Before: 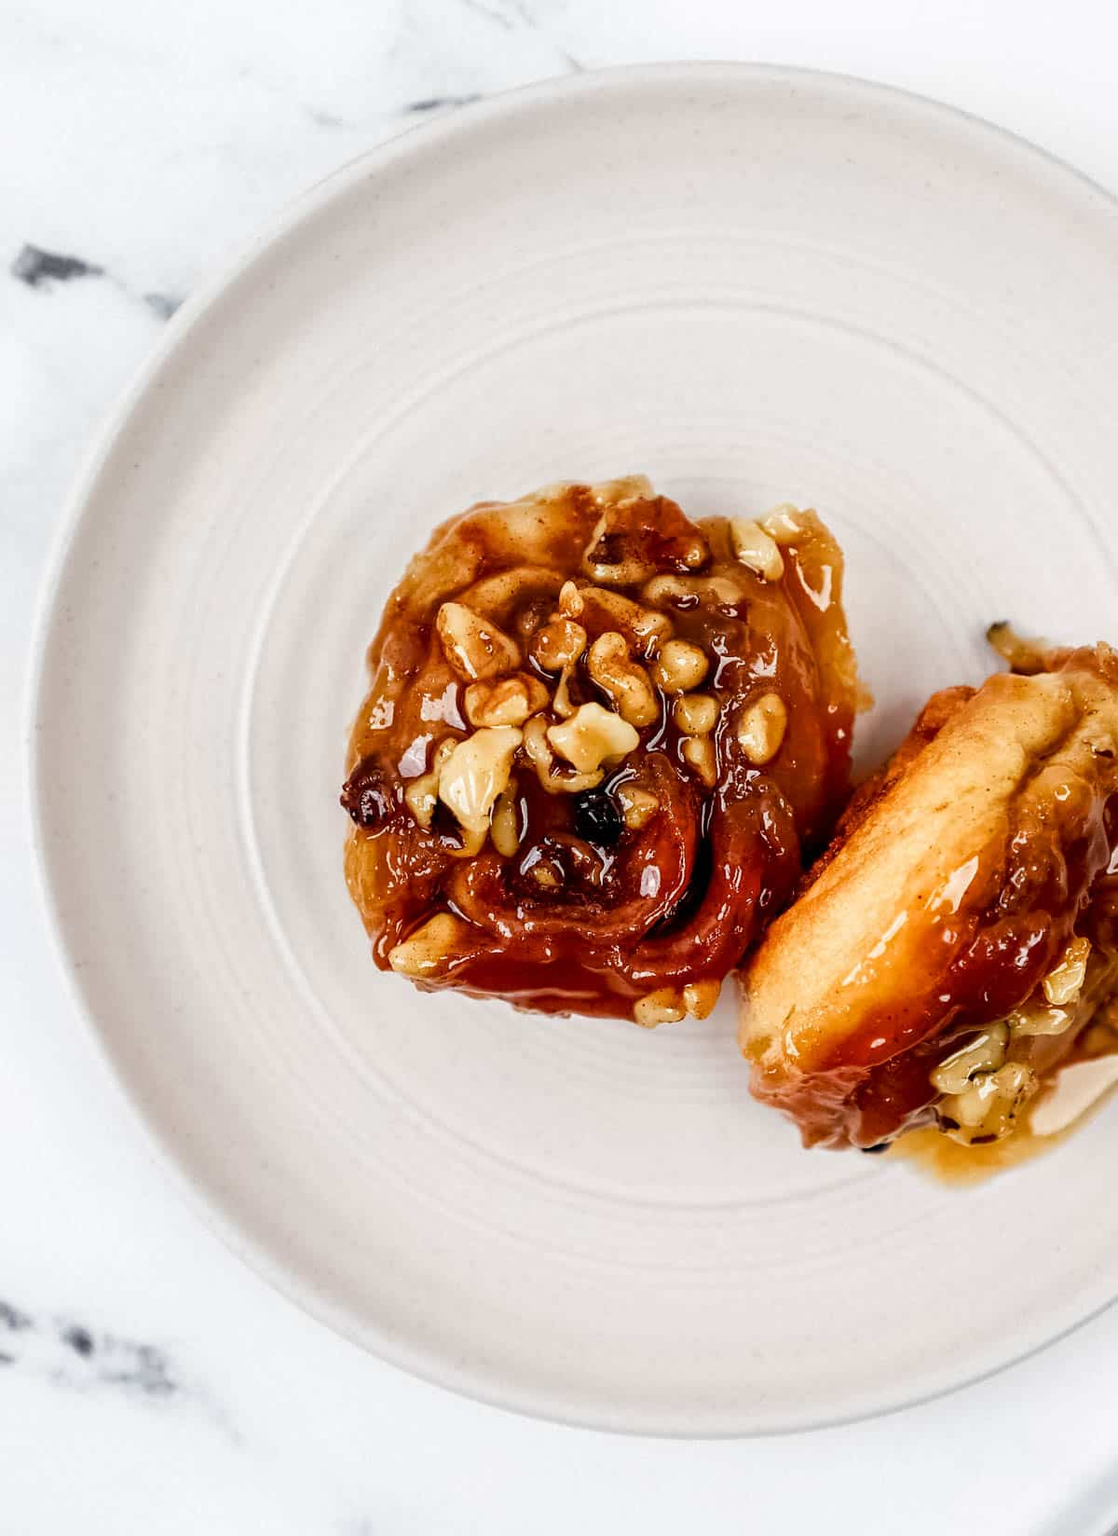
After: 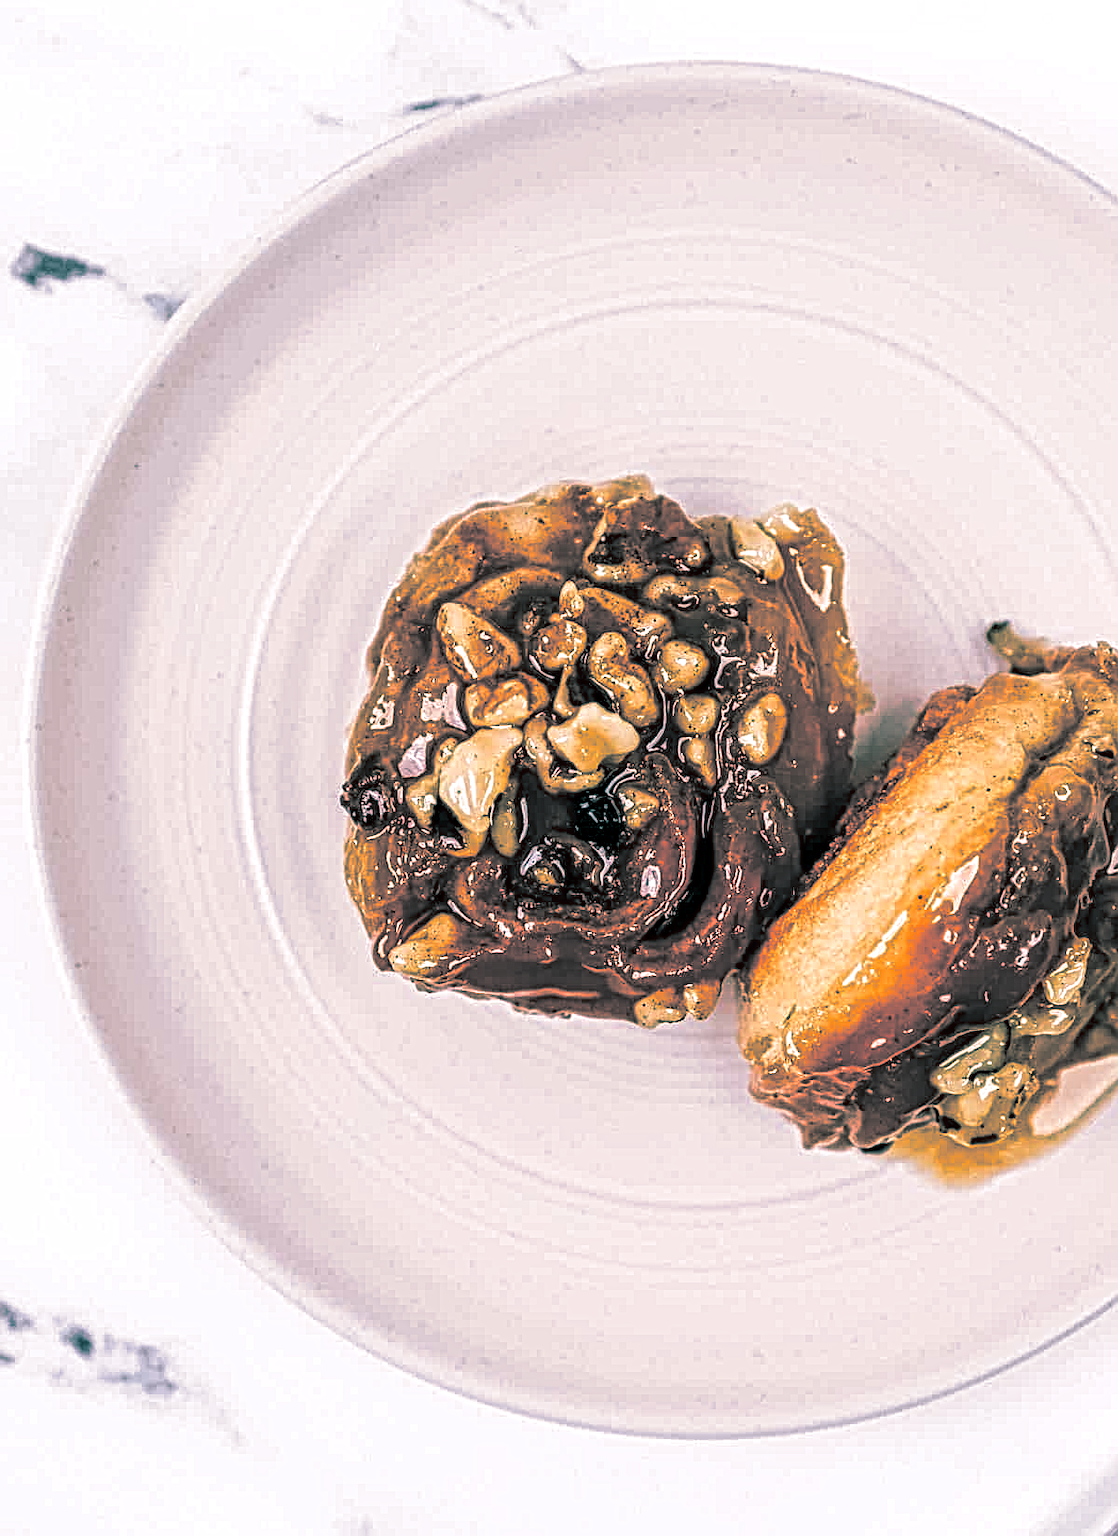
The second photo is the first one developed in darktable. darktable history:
split-toning: shadows › hue 186.43°, highlights › hue 49.29°, compress 30.29%
color balance rgb: on, module defaults
local contrast: mode bilateral grid, contrast 20, coarseness 3, detail 300%, midtone range 0.2
white balance: red 1.05, blue 1.072
